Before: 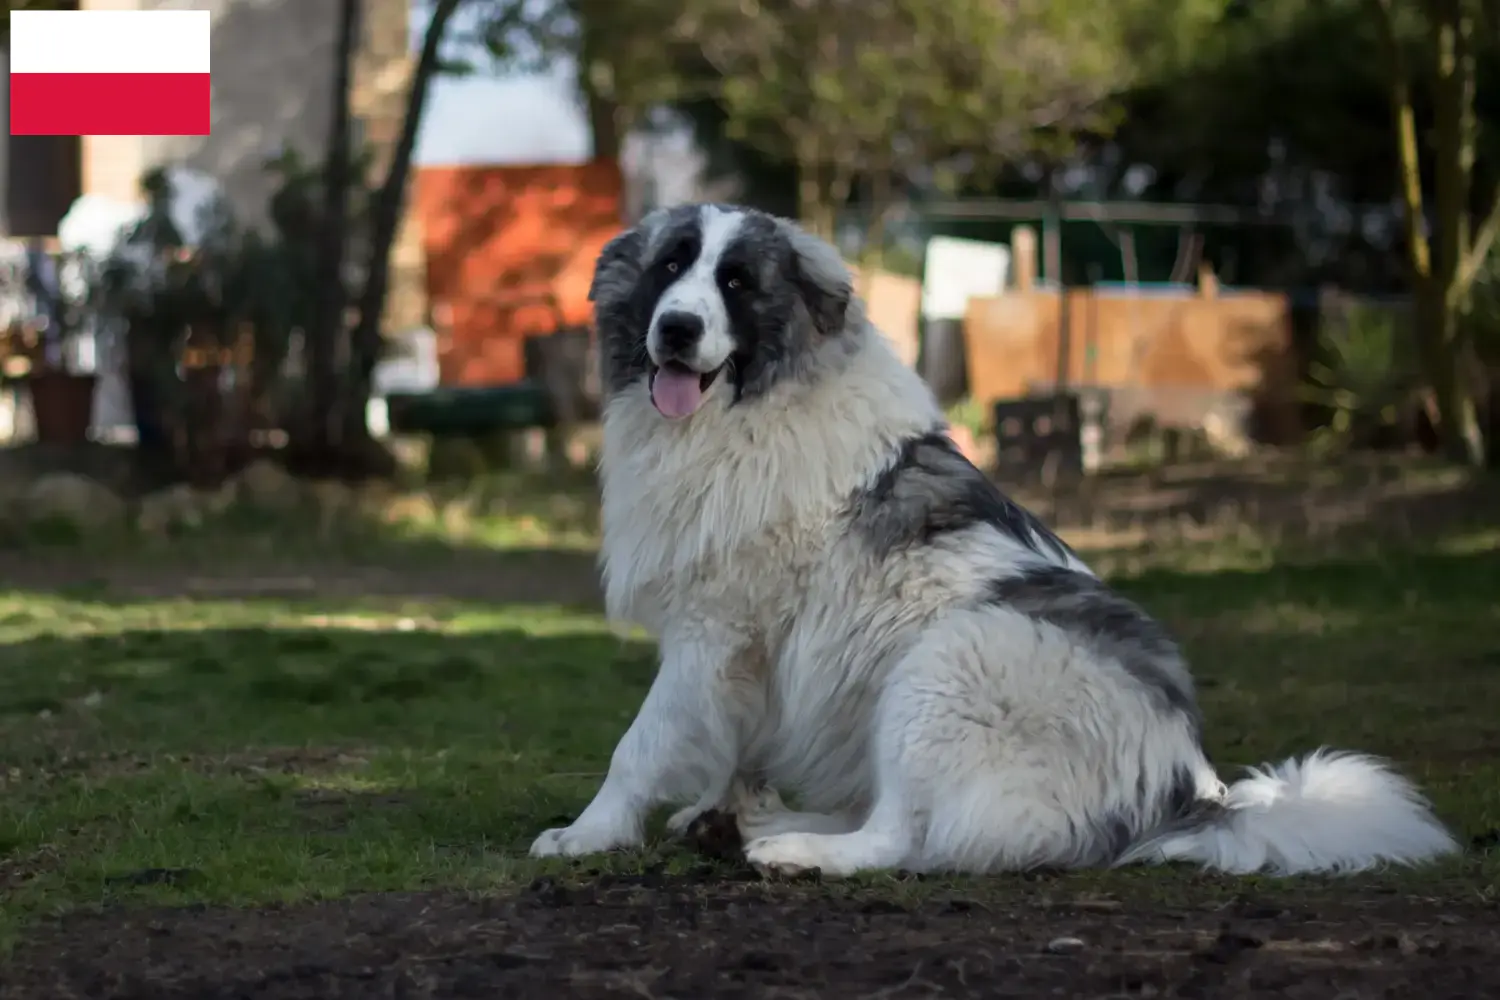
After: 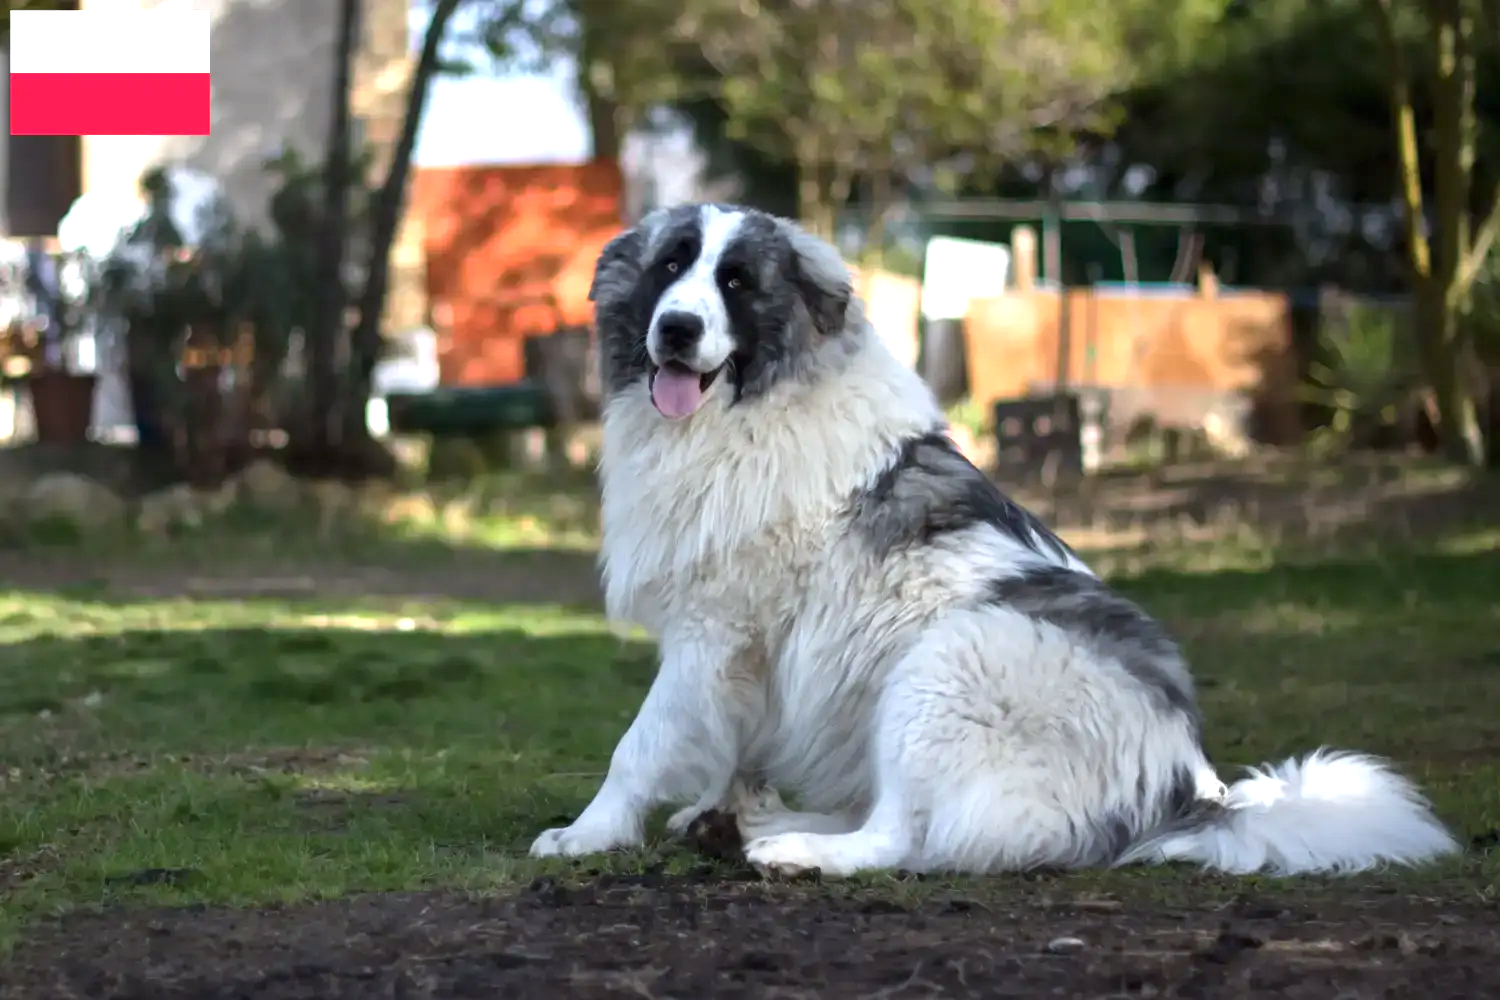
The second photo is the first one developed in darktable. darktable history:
white balance: red 0.983, blue 1.036
exposure: black level correction 0, exposure 0.95 EV, compensate exposure bias true, compensate highlight preservation false
